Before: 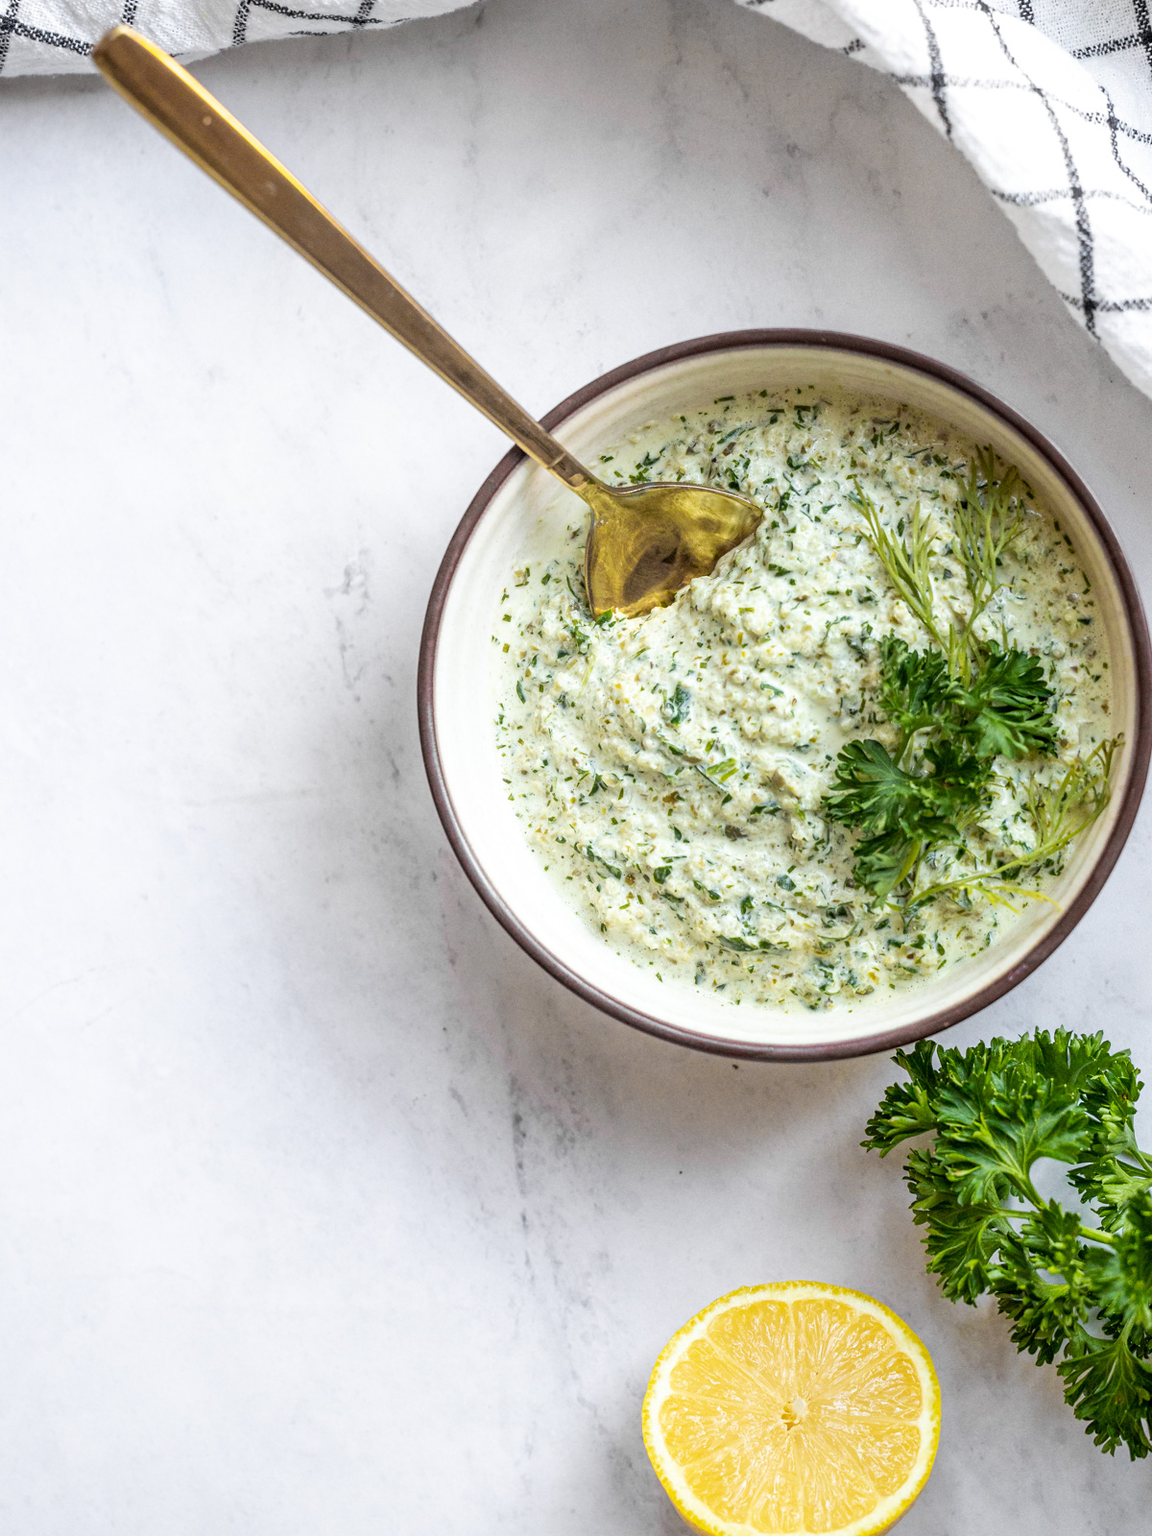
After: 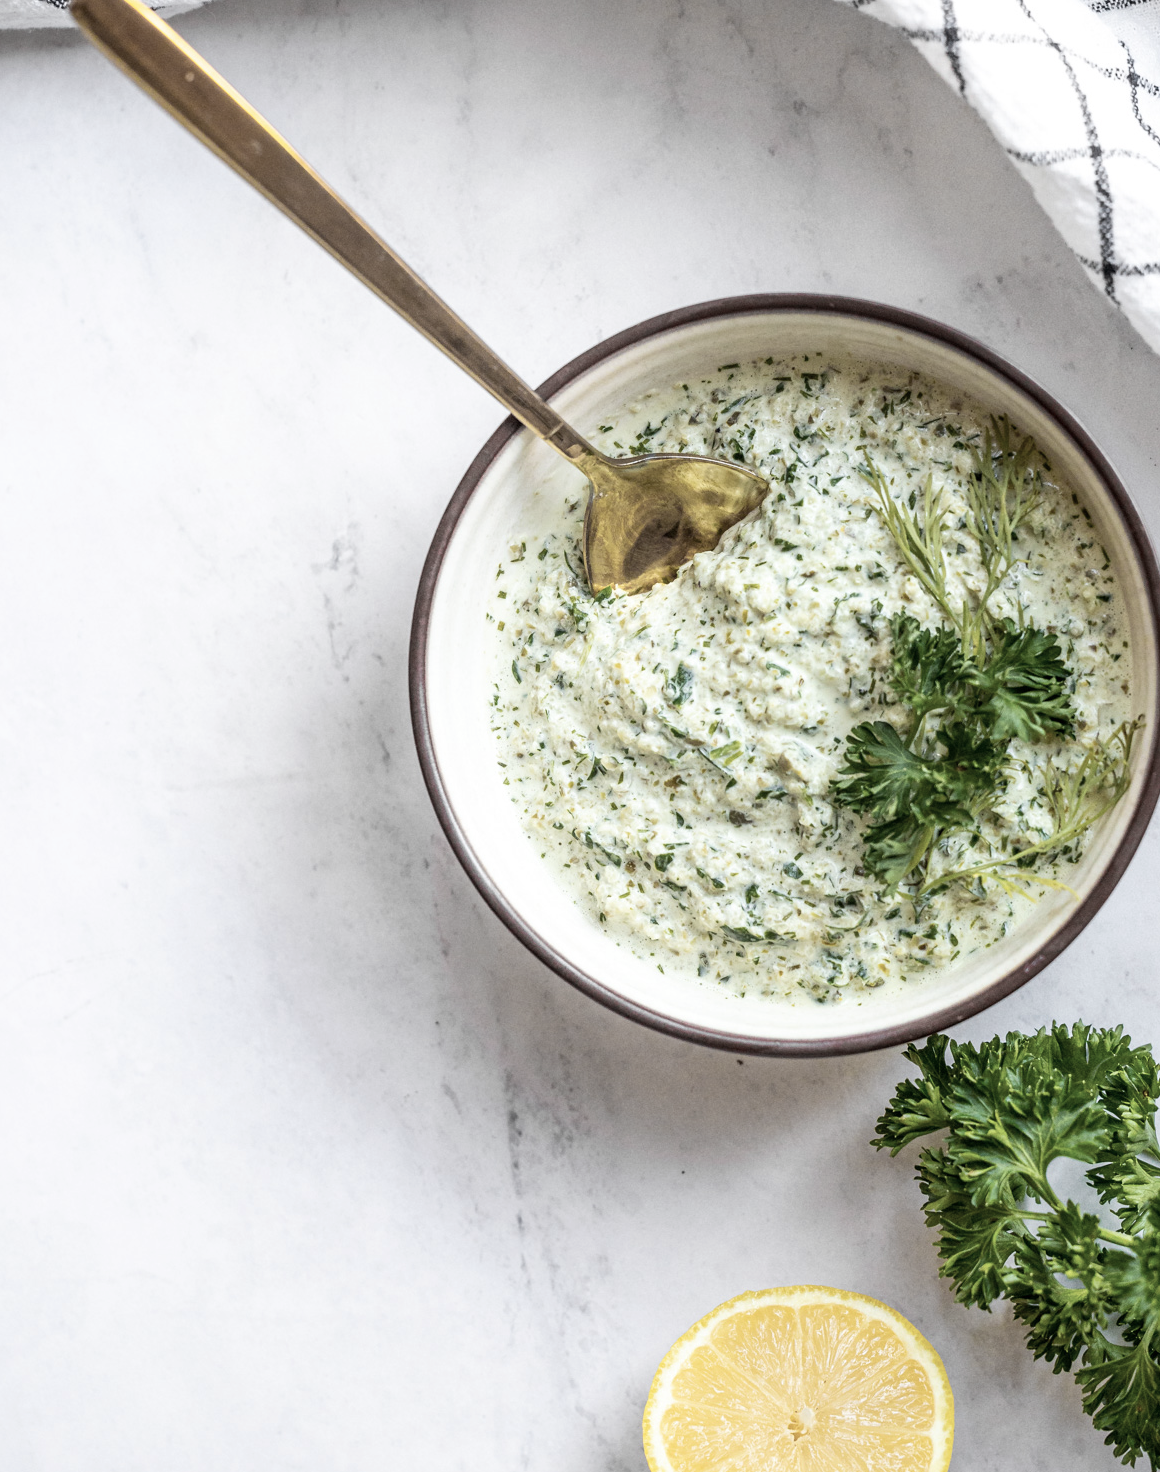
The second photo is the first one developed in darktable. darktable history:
crop: left 2.213%, top 3.119%, right 1.074%, bottom 4.826%
contrast brightness saturation: contrast 0.097, saturation -0.357
